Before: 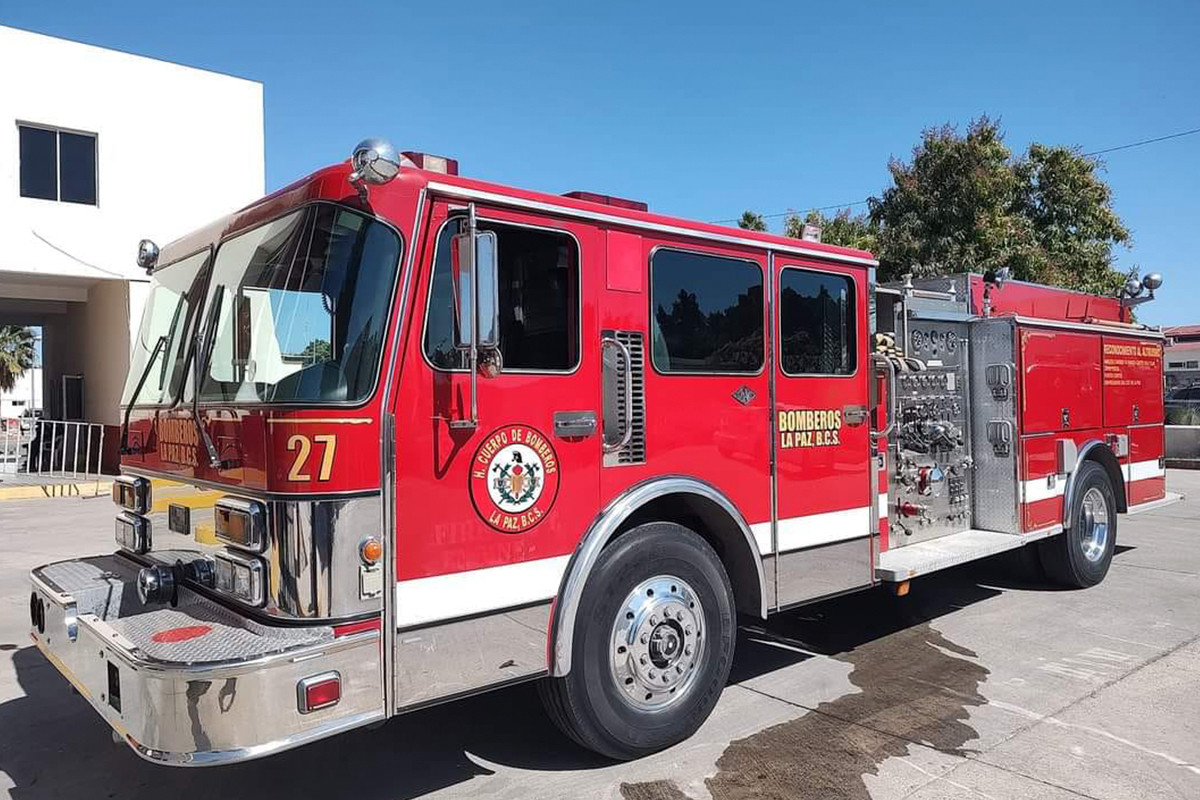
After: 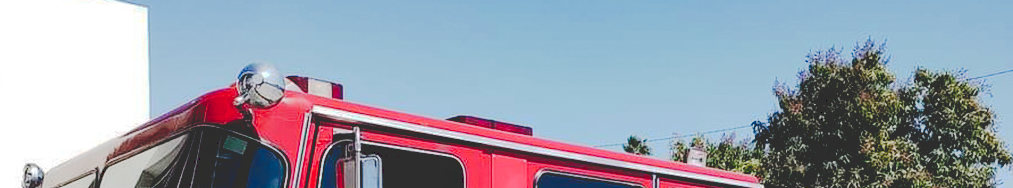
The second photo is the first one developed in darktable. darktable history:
tone curve: curves: ch0 [(0, 0) (0.003, 0.185) (0.011, 0.185) (0.025, 0.187) (0.044, 0.185) (0.069, 0.185) (0.1, 0.18) (0.136, 0.18) (0.177, 0.179) (0.224, 0.202) (0.277, 0.252) (0.335, 0.343) (0.399, 0.452) (0.468, 0.553) (0.543, 0.643) (0.623, 0.717) (0.709, 0.778) (0.801, 0.82) (0.898, 0.856) (1, 1)], preserve colors none
crop and rotate: left 9.625%, top 9.58%, right 5.946%, bottom 66.893%
